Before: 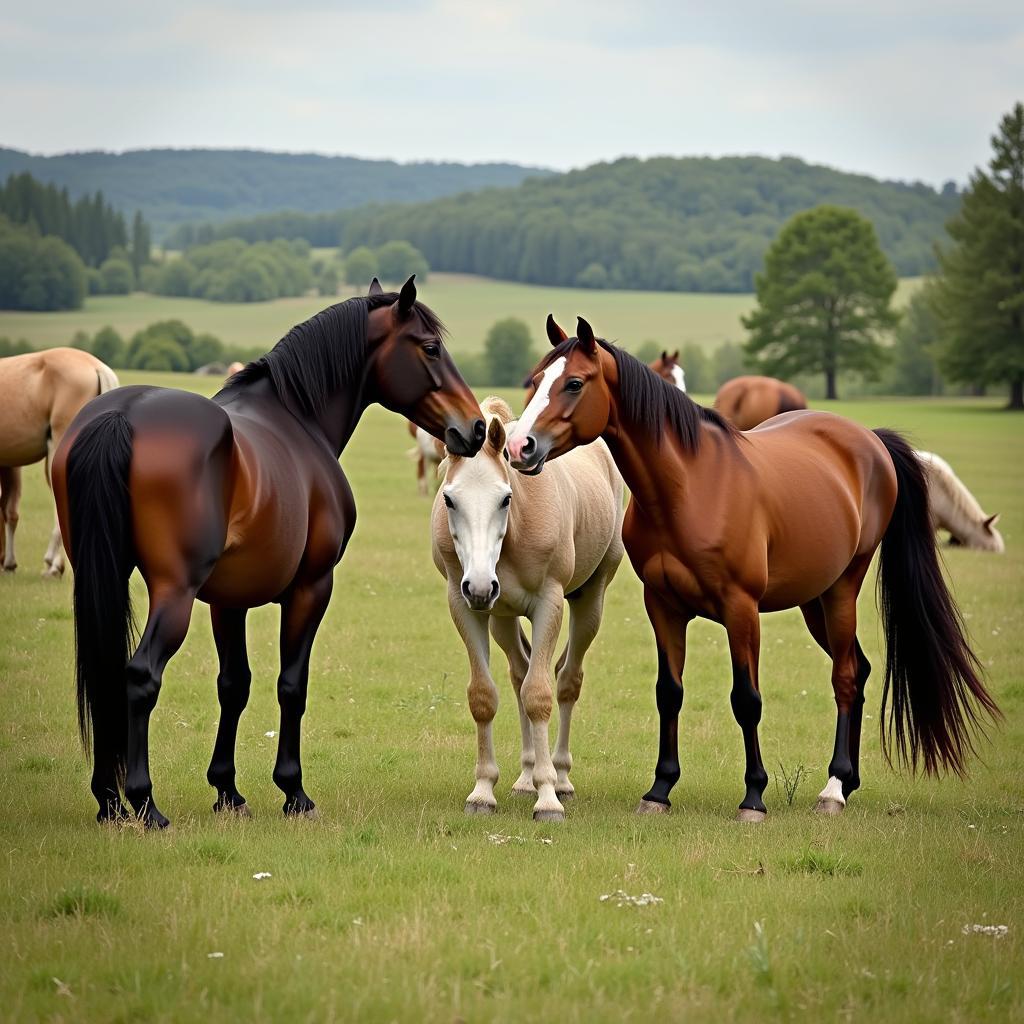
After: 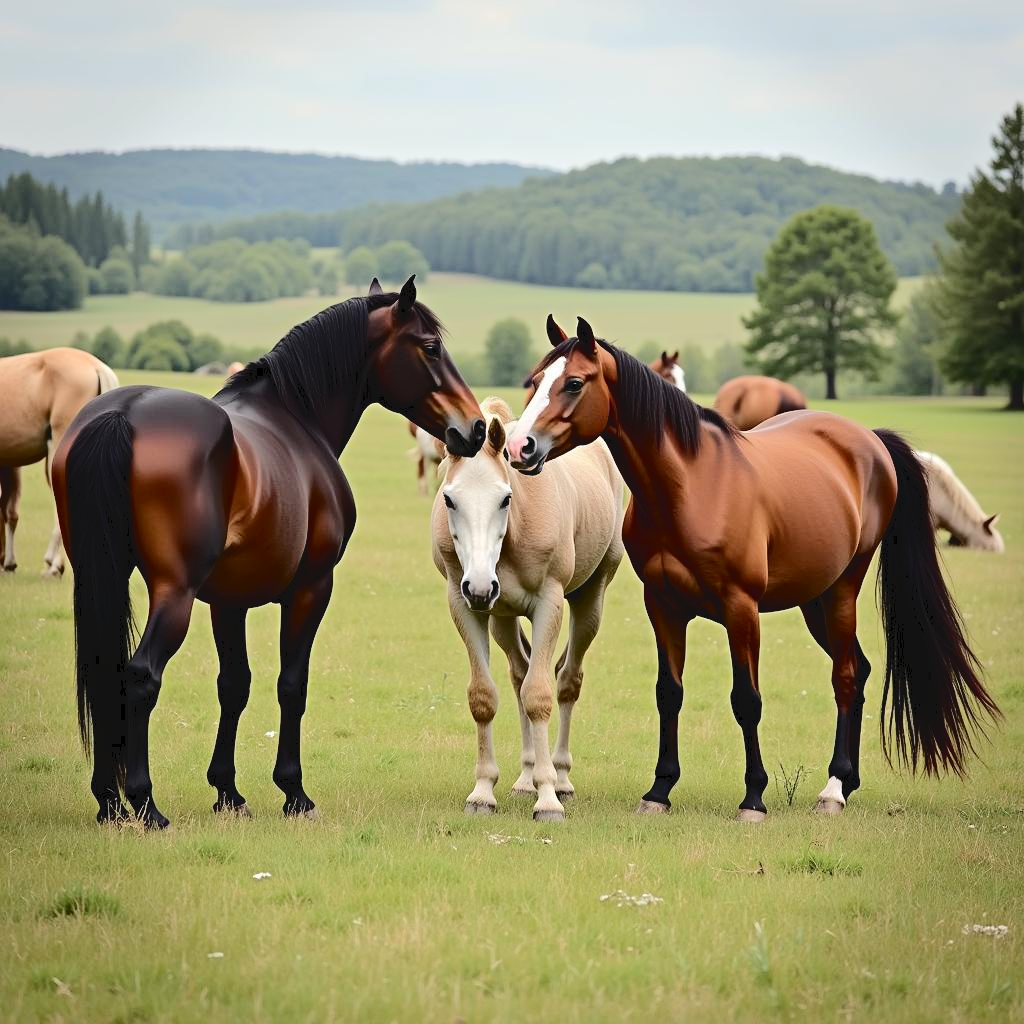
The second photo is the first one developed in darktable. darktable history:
tone curve: curves: ch0 [(0, 0) (0.003, 0.057) (0.011, 0.061) (0.025, 0.065) (0.044, 0.075) (0.069, 0.082) (0.1, 0.09) (0.136, 0.102) (0.177, 0.145) (0.224, 0.195) (0.277, 0.27) (0.335, 0.374) (0.399, 0.486) (0.468, 0.578) (0.543, 0.652) (0.623, 0.717) (0.709, 0.778) (0.801, 0.837) (0.898, 0.909) (1, 1)], color space Lab, independent channels, preserve colors none
